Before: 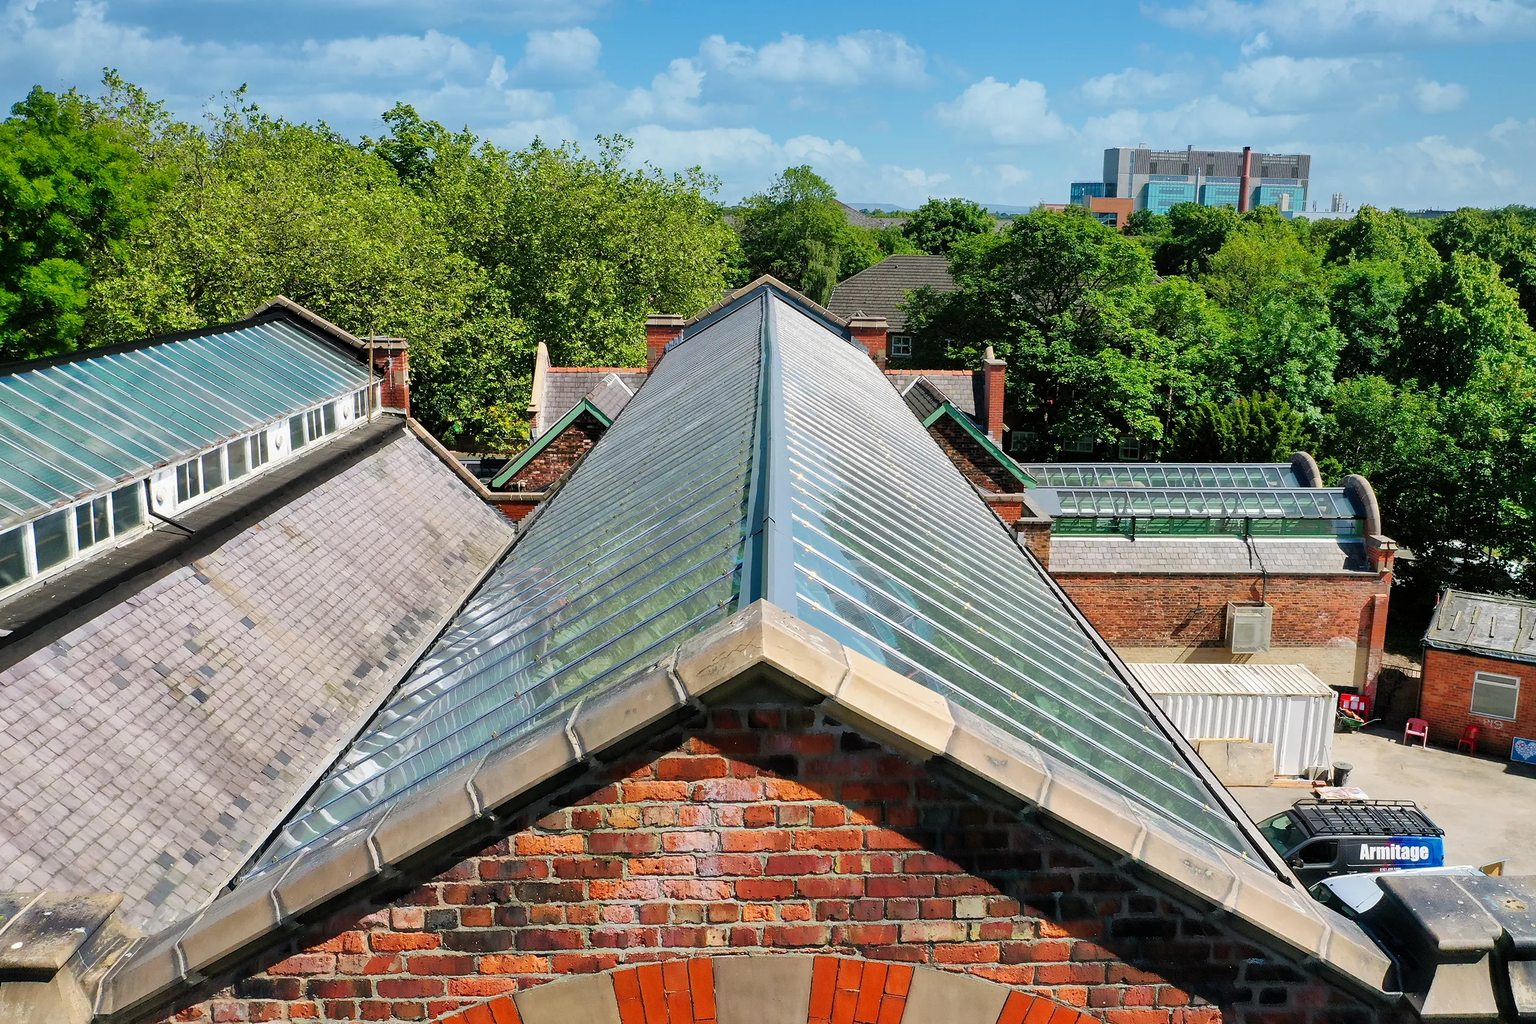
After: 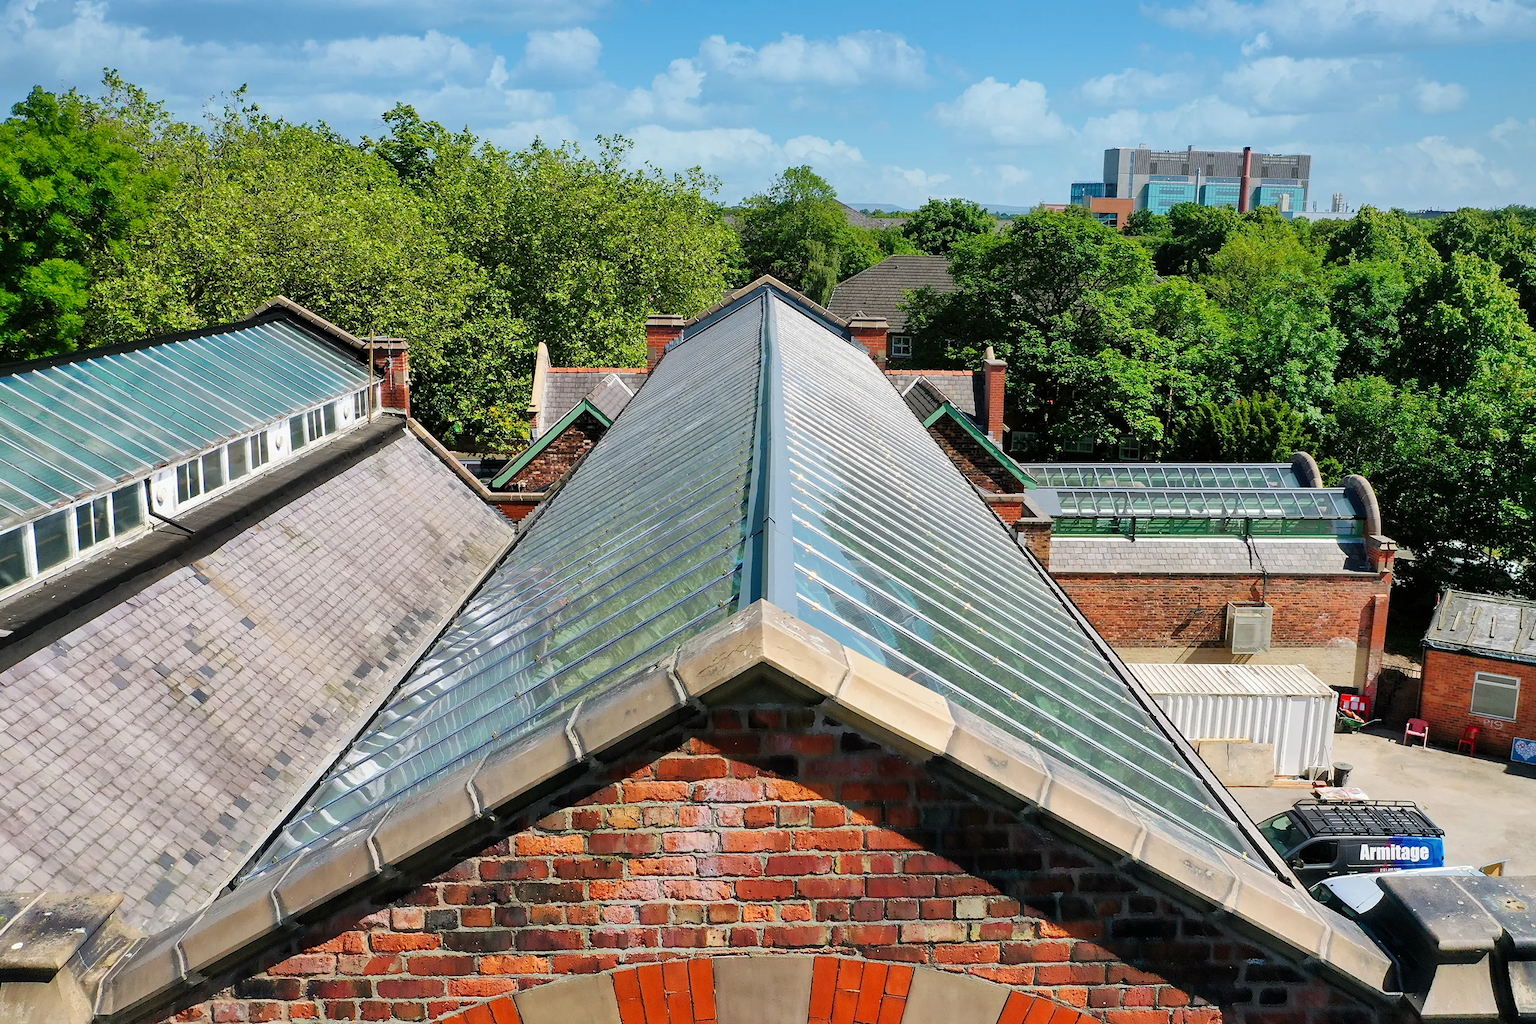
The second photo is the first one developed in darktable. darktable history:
color zones: curves: ch0 [(0, 0.5) (0.143, 0.5) (0.286, 0.5) (0.429, 0.495) (0.571, 0.437) (0.714, 0.44) (0.857, 0.496) (1, 0.5)], mix -123.33%
